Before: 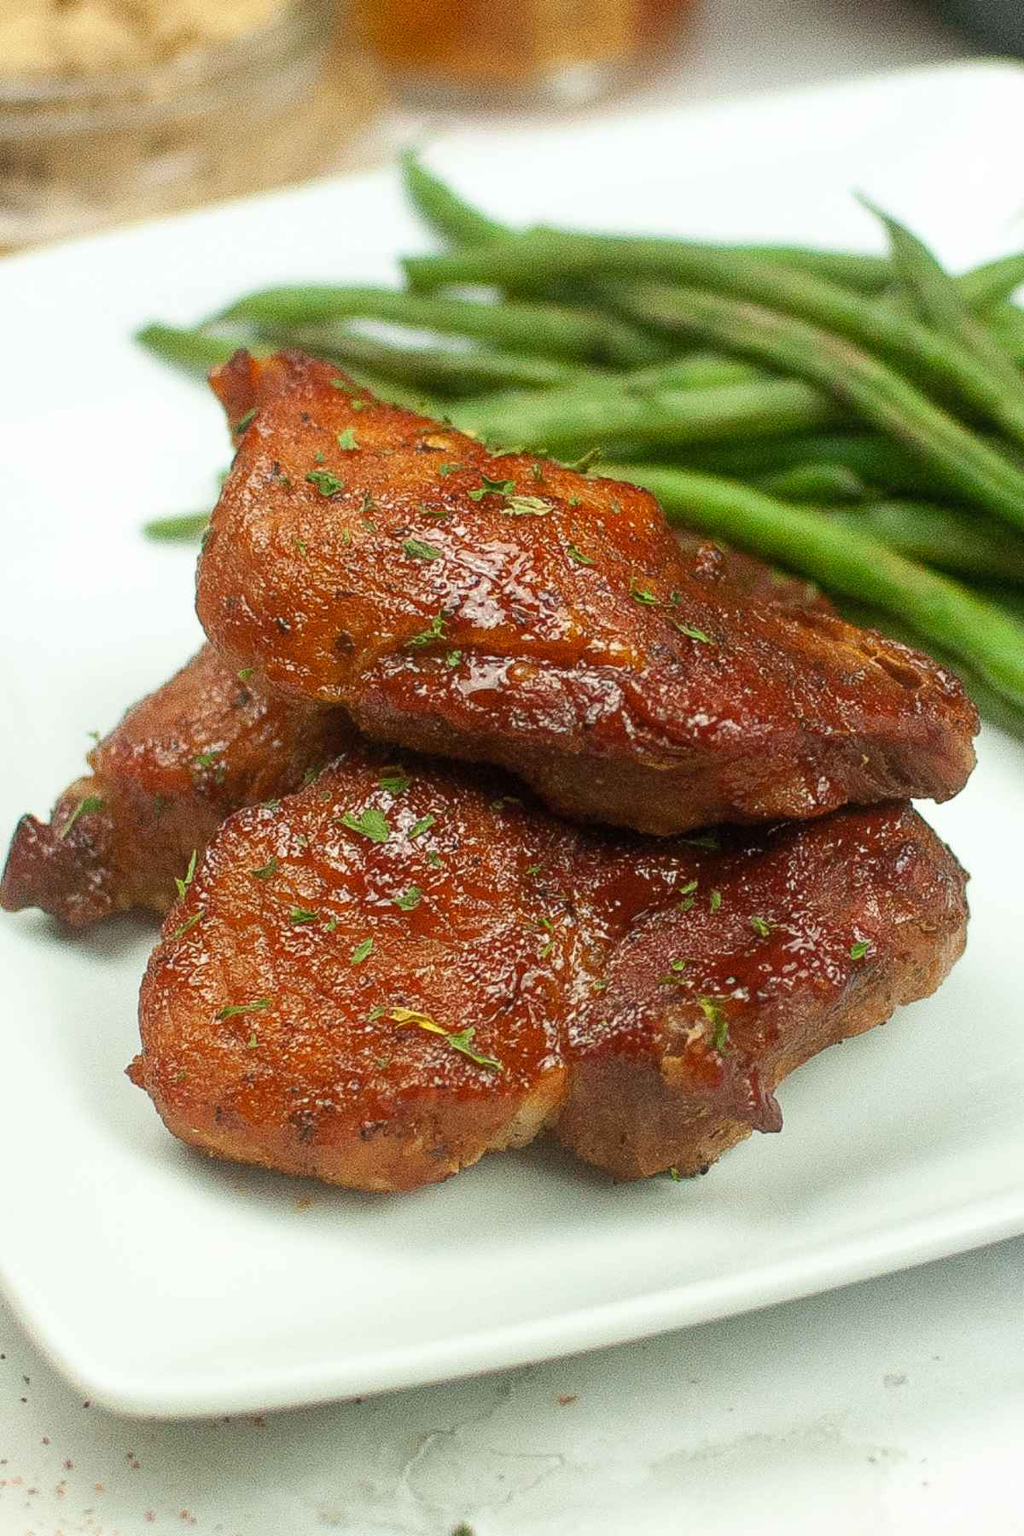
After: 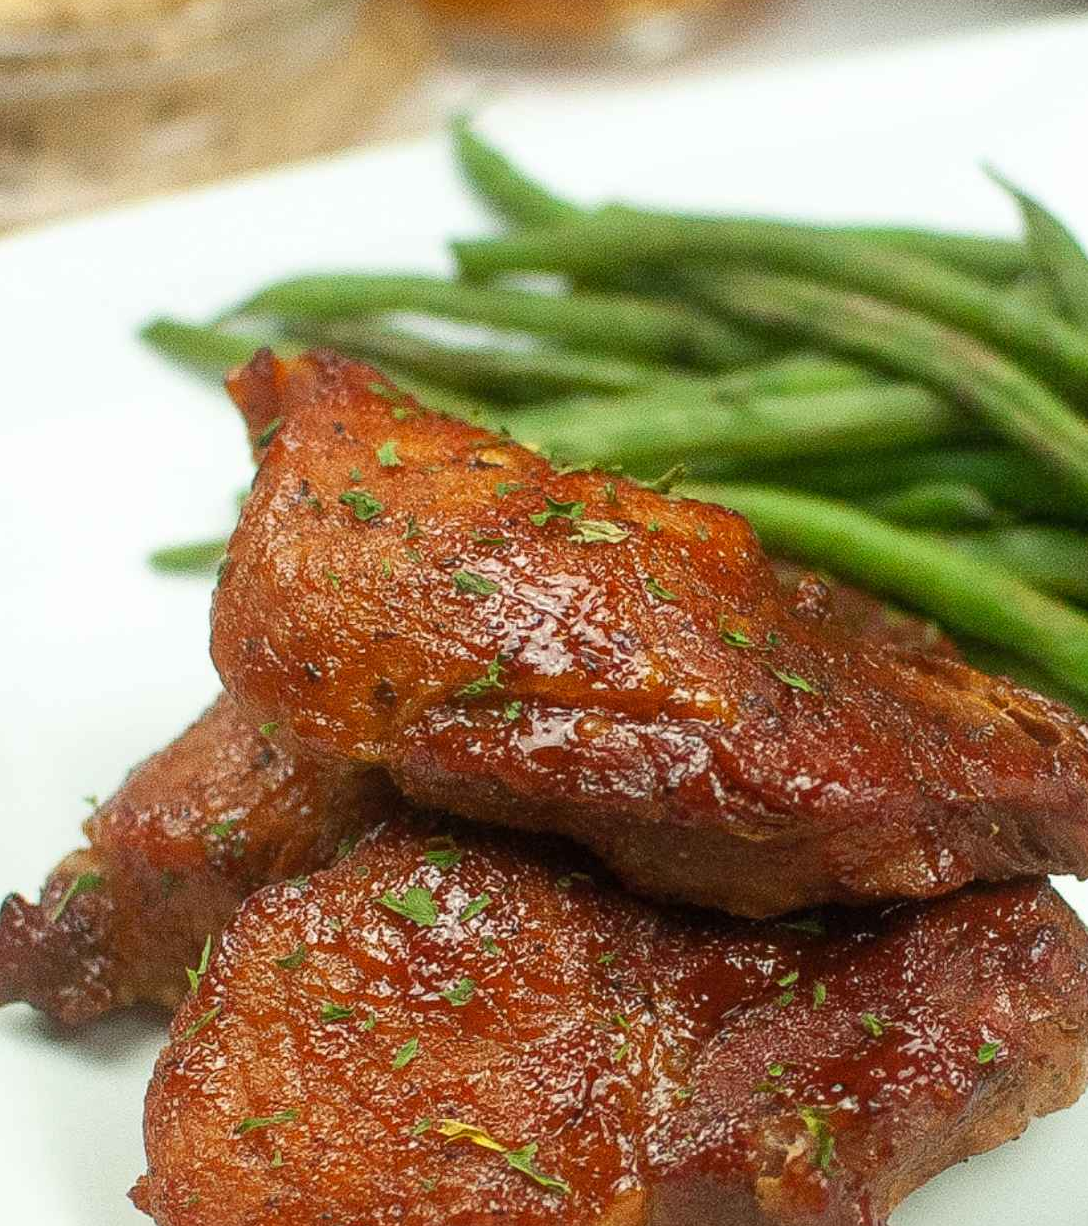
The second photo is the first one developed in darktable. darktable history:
crop: left 1.595%, top 3.428%, right 7.667%, bottom 28.453%
